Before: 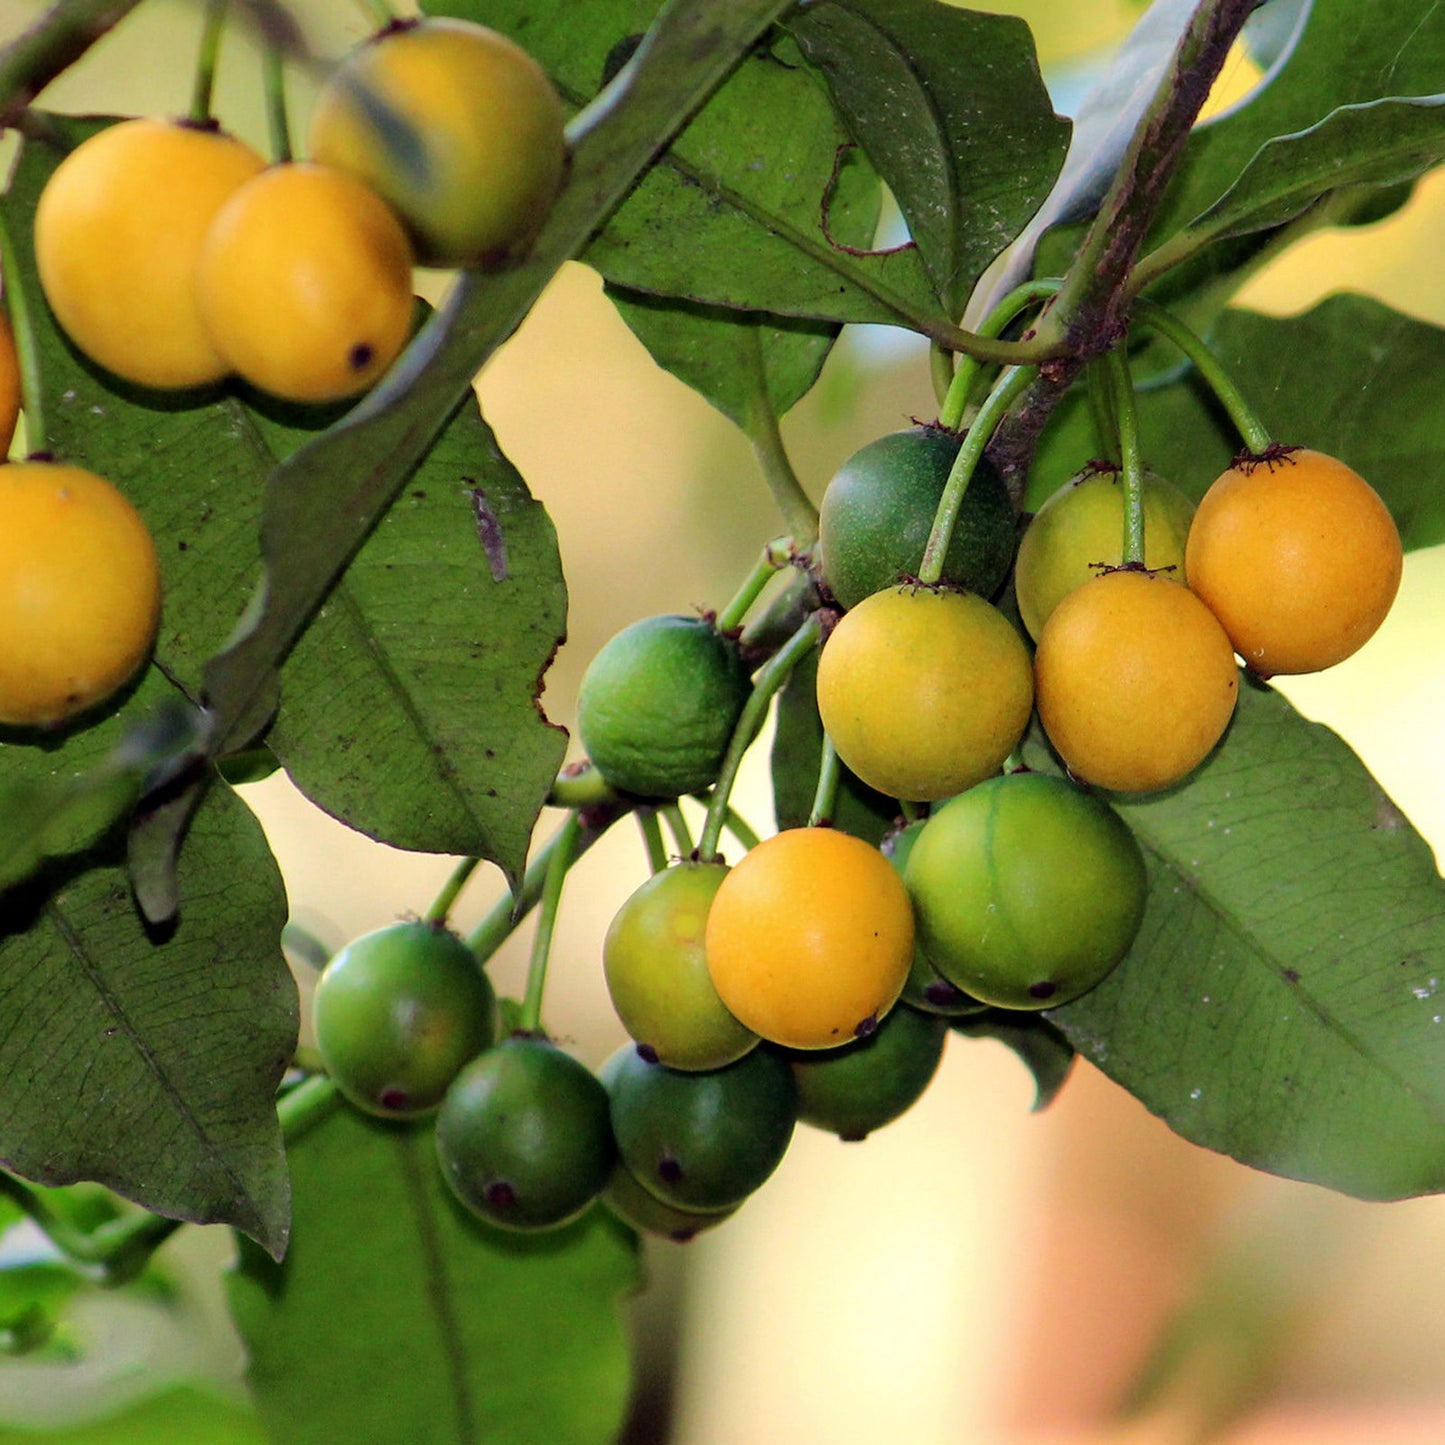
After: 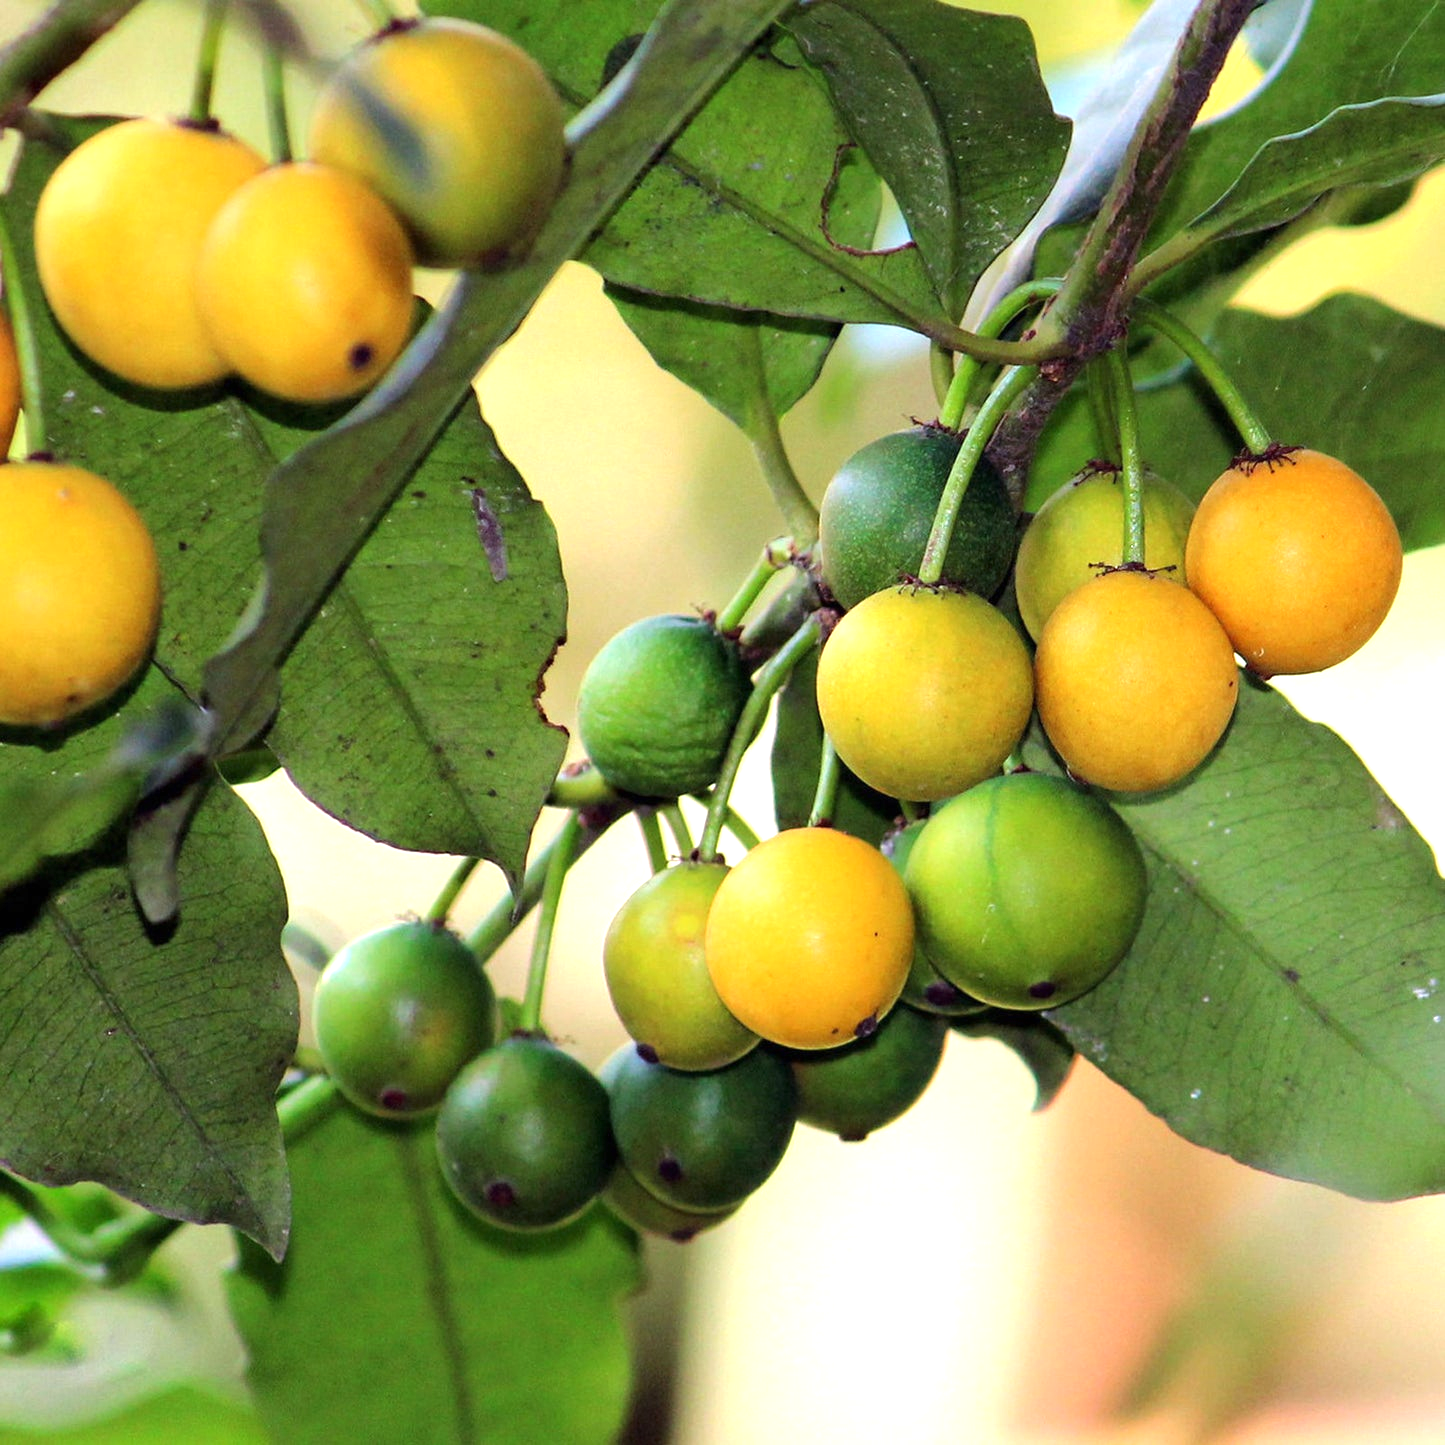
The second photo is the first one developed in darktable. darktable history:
white balance: red 0.974, blue 1.044
exposure: black level correction 0, exposure 0.7 EV, compensate exposure bias true, compensate highlight preservation false
